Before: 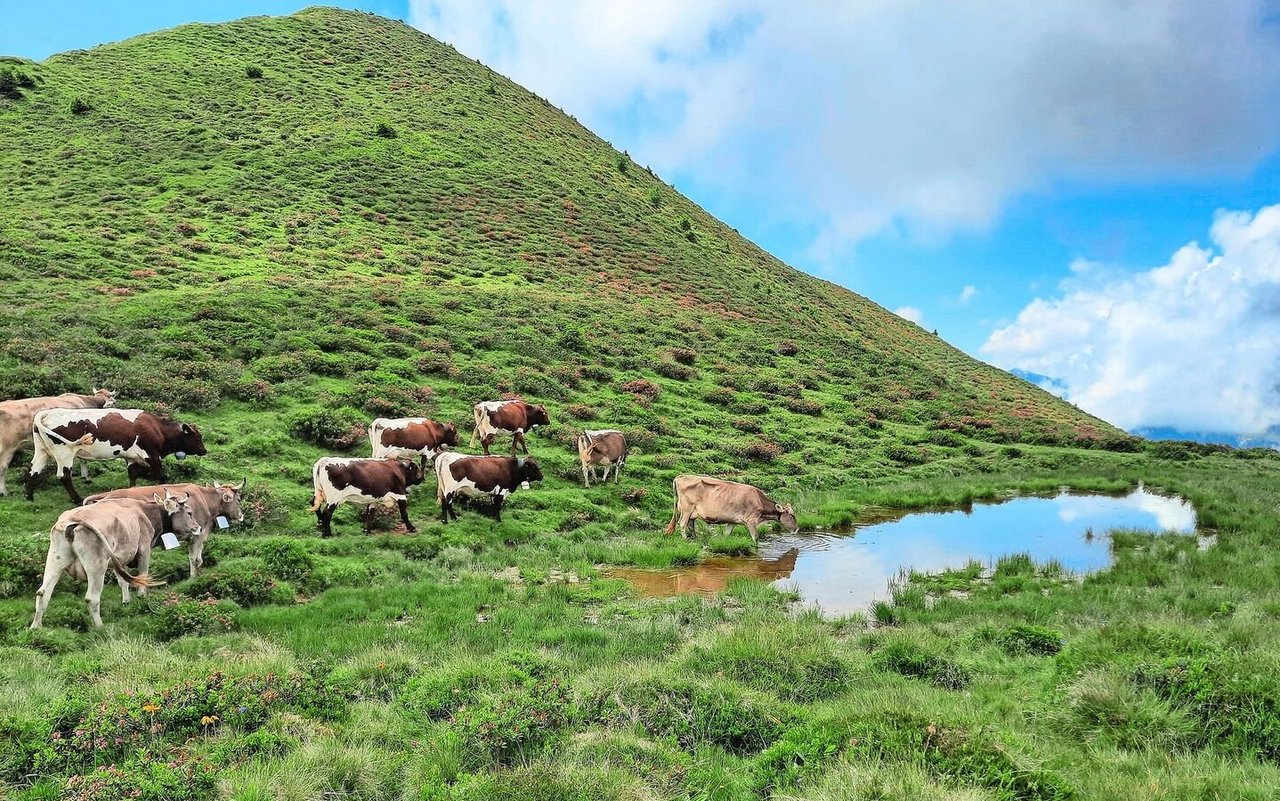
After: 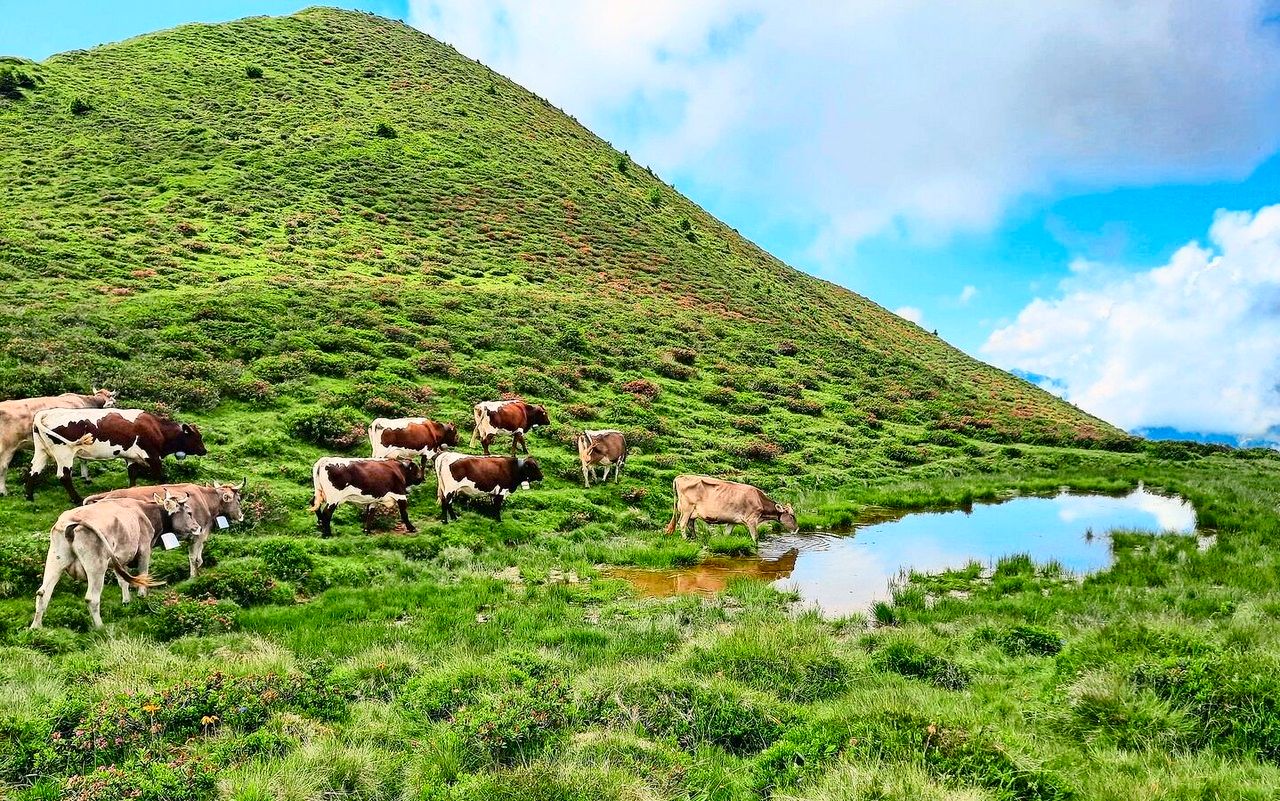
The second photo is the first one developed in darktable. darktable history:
color balance rgb: shadows lift › chroma 2.041%, shadows lift › hue 247.23°, highlights gain › chroma 1.589%, highlights gain › hue 54.81°, linear chroma grading › global chroma 15.248%, perceptual saturation grading › global saturation 20%, perceptual saturation grading › highlights -25.479%, perceptual saturation grading › shadows 49.359%
contrast brightness saturation: contrast 0.22
